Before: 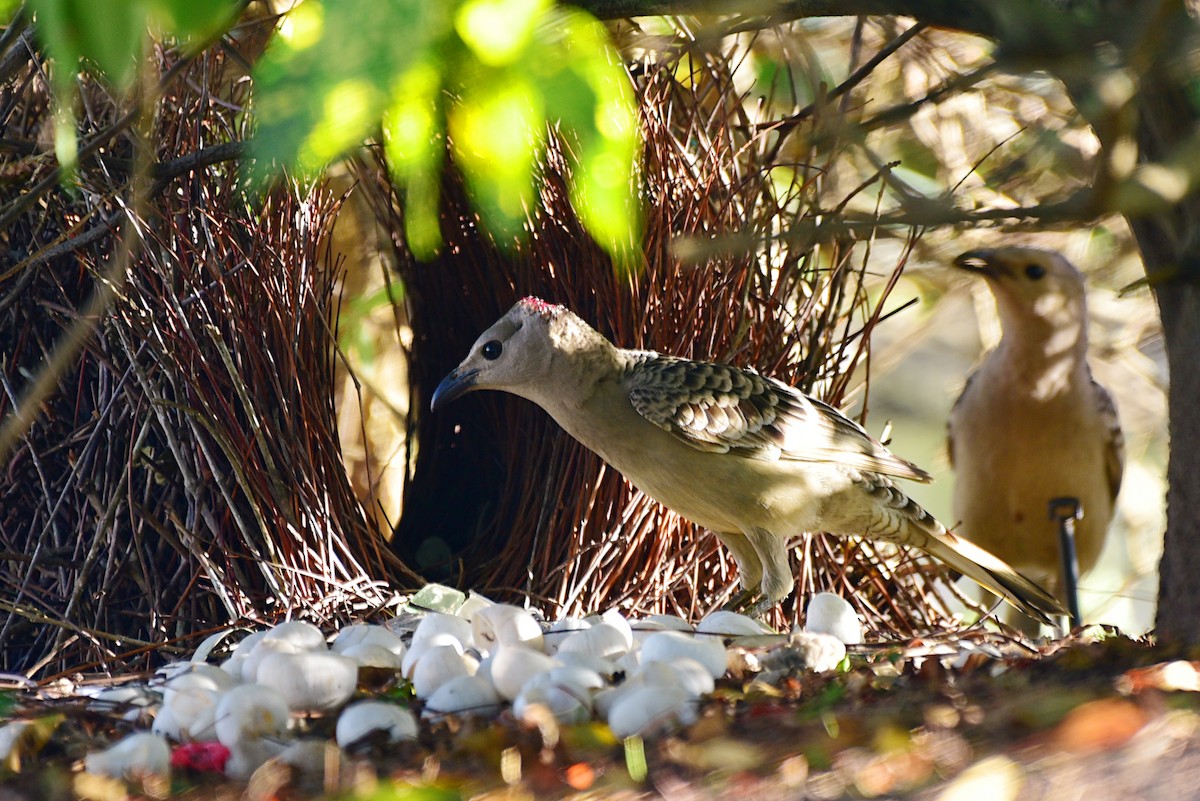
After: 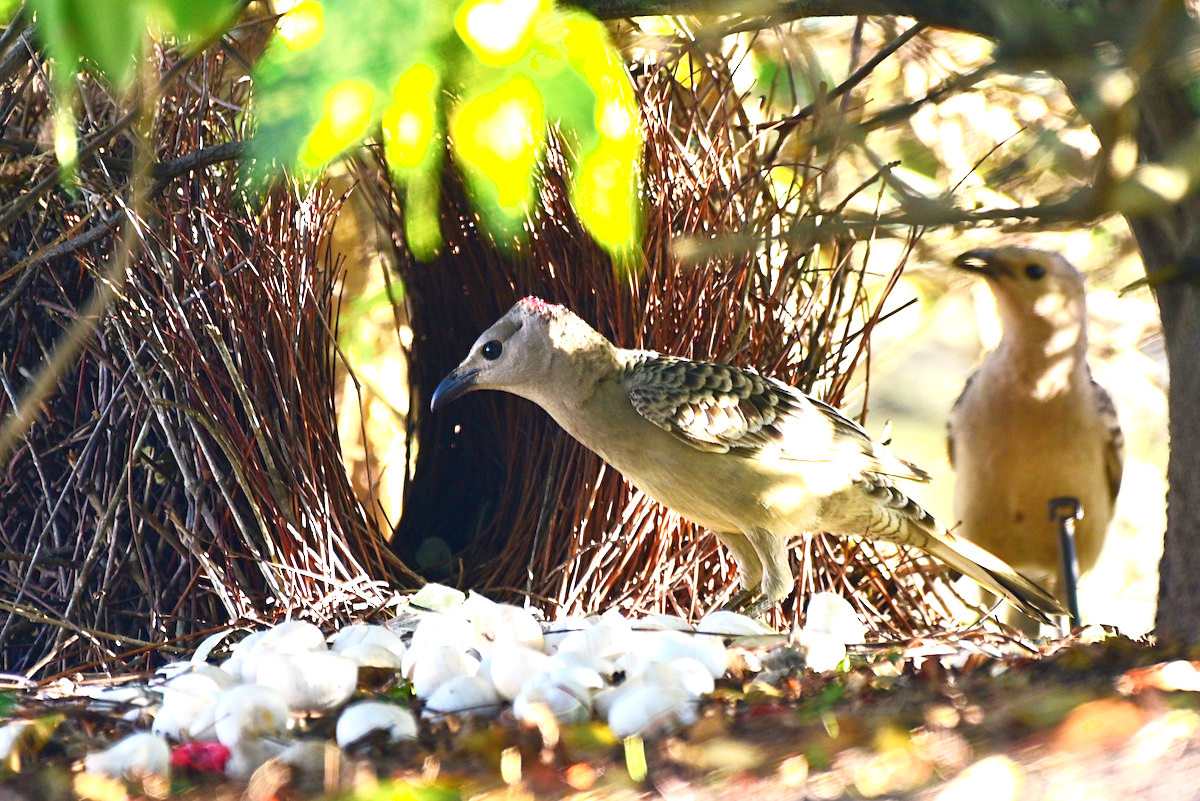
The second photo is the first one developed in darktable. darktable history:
exposure: black level correction 0, exposure 1.001 EV, compensate exposure bias true, compensate highlight preservation false
shadows and highlights: shadows 1.43, highlights 38.22
